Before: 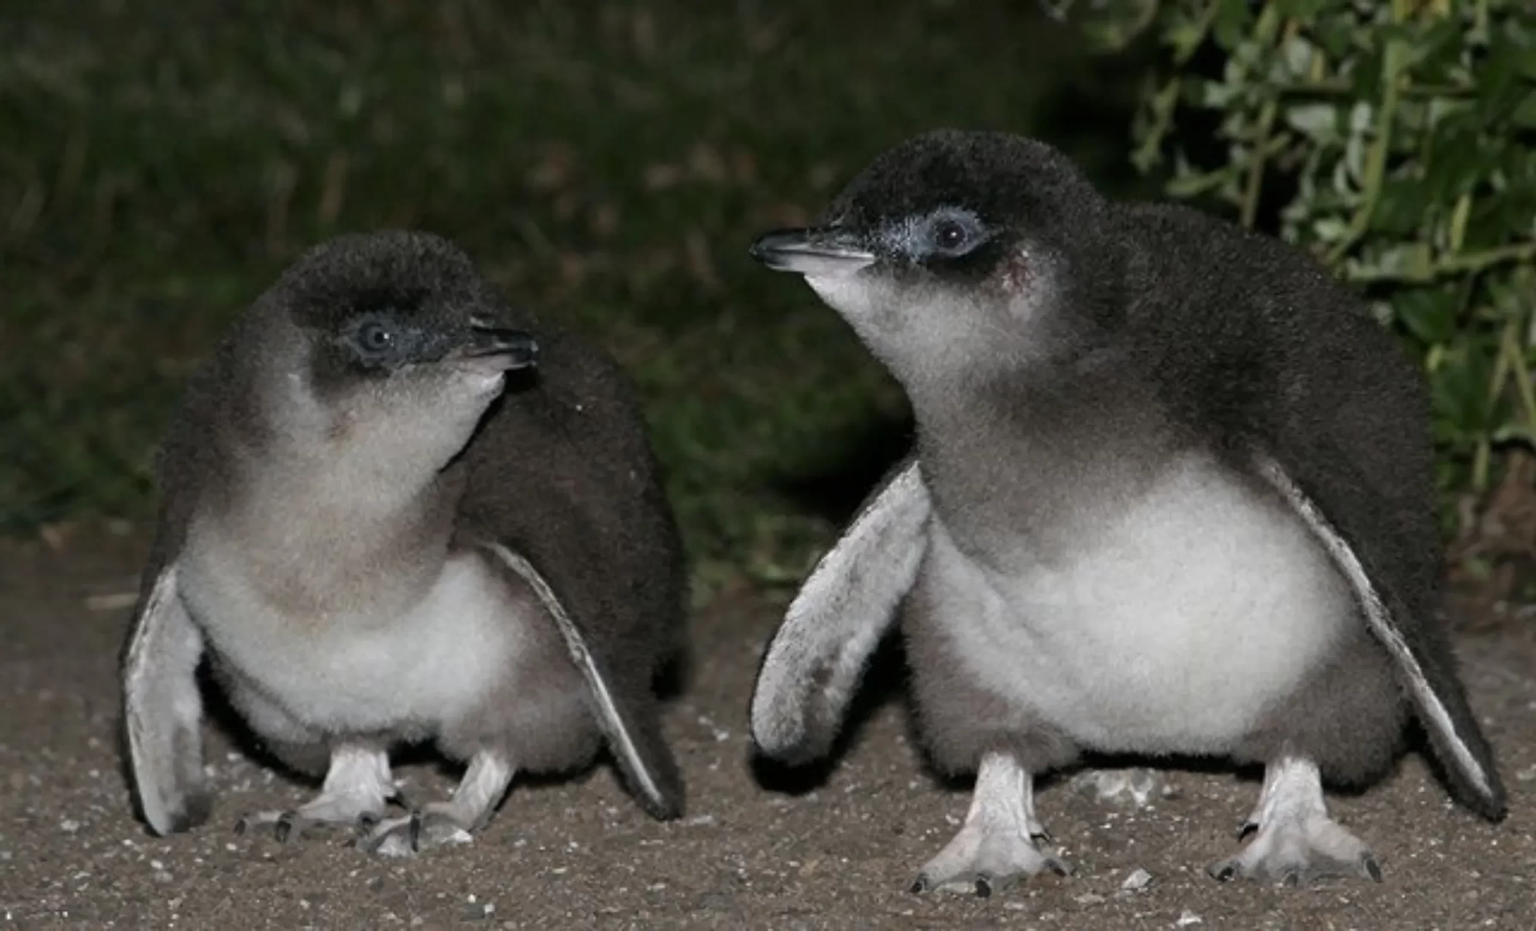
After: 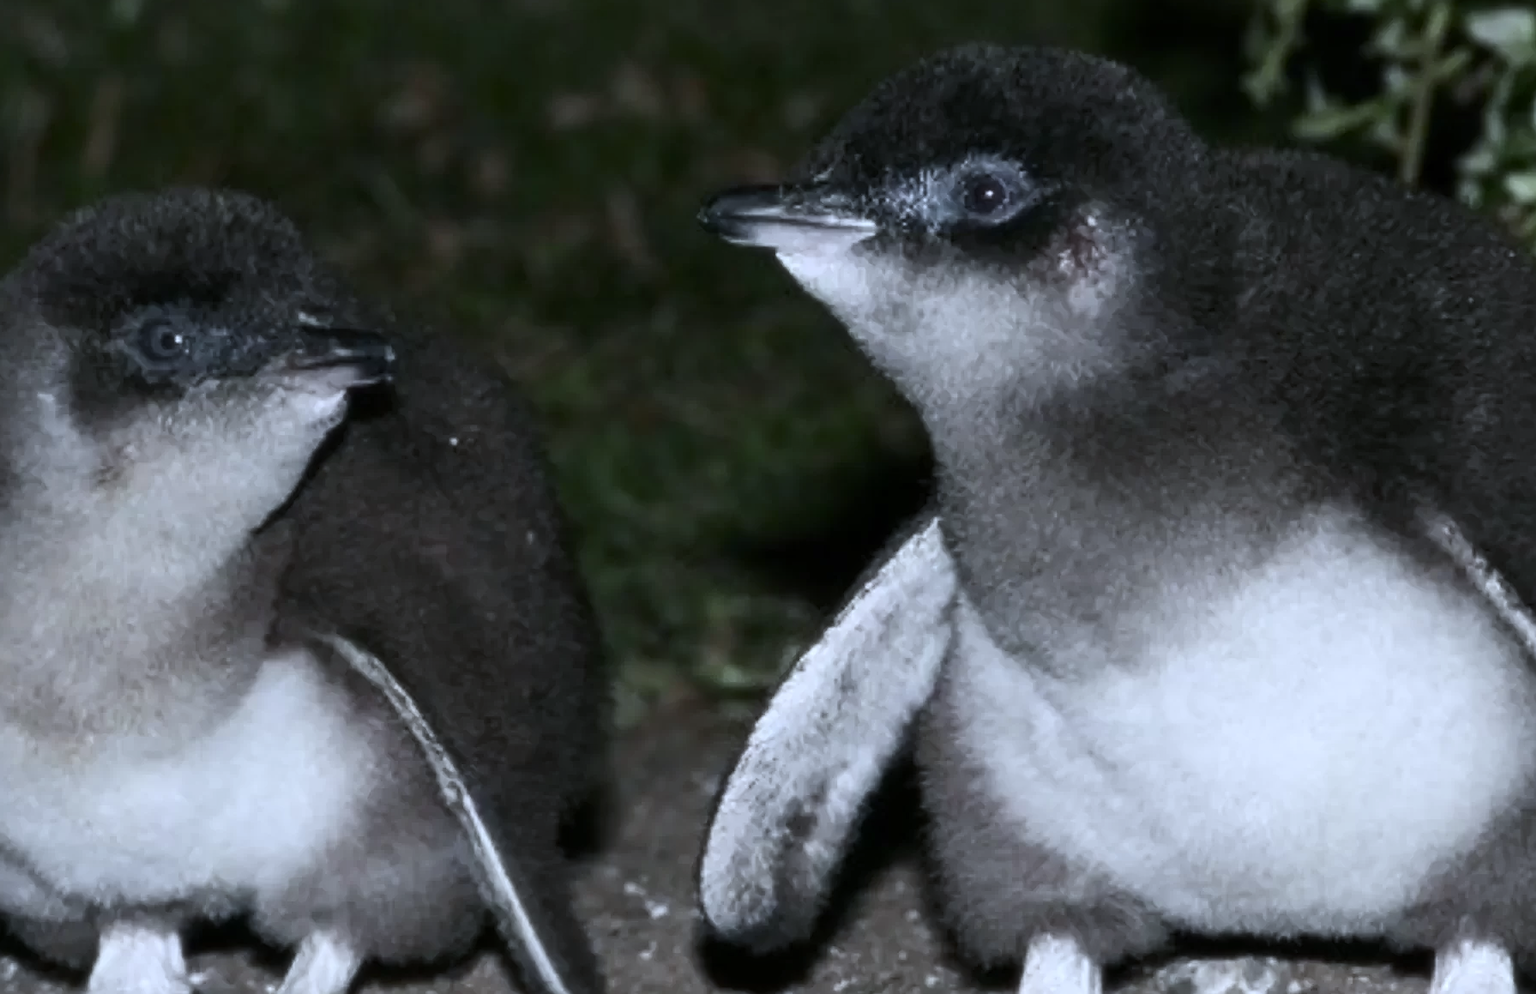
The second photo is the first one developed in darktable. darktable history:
crop and rotate: left 17.046%, top 10.659%, right 12.989%, bottom 14.553%
tone equalizer: on, module defaults
white balance: red 0.926, green 1.003, blue 1.133
soften: size 10%, saturation 50%, brightness 0.2 EV, mix 10%
contrast brightness saturation: contrast 0.24, brightness 0.09
sharpen: on, module defaults
